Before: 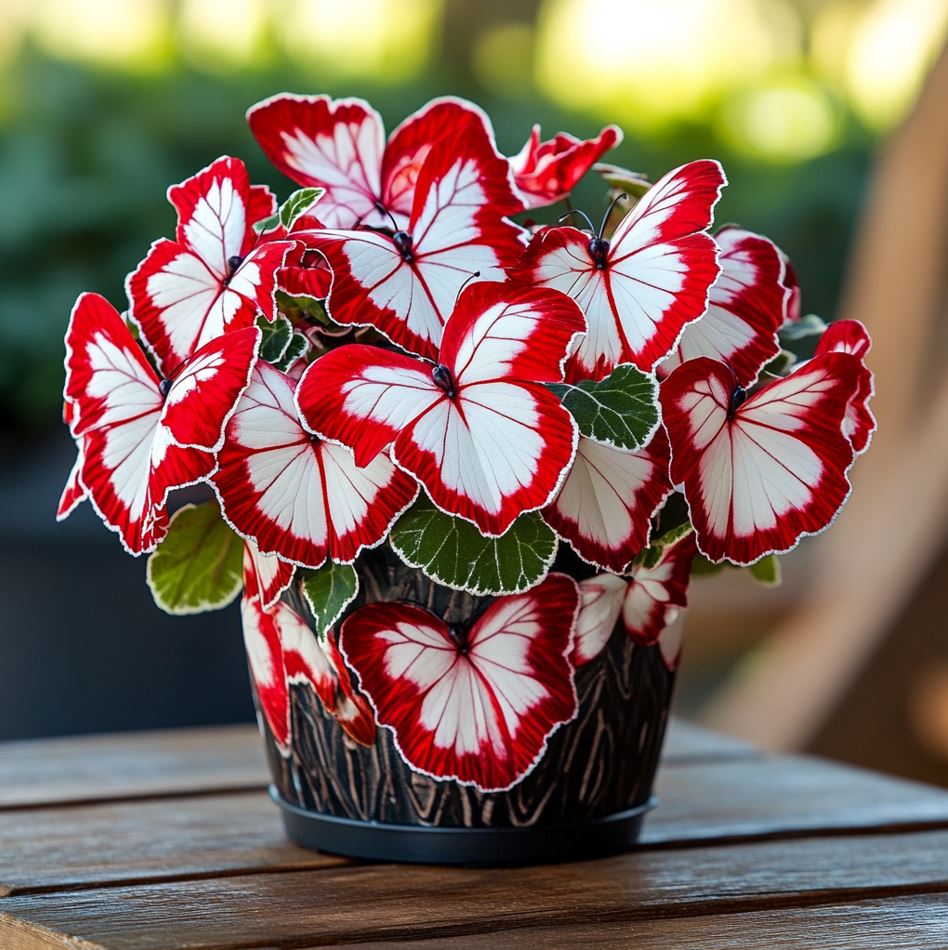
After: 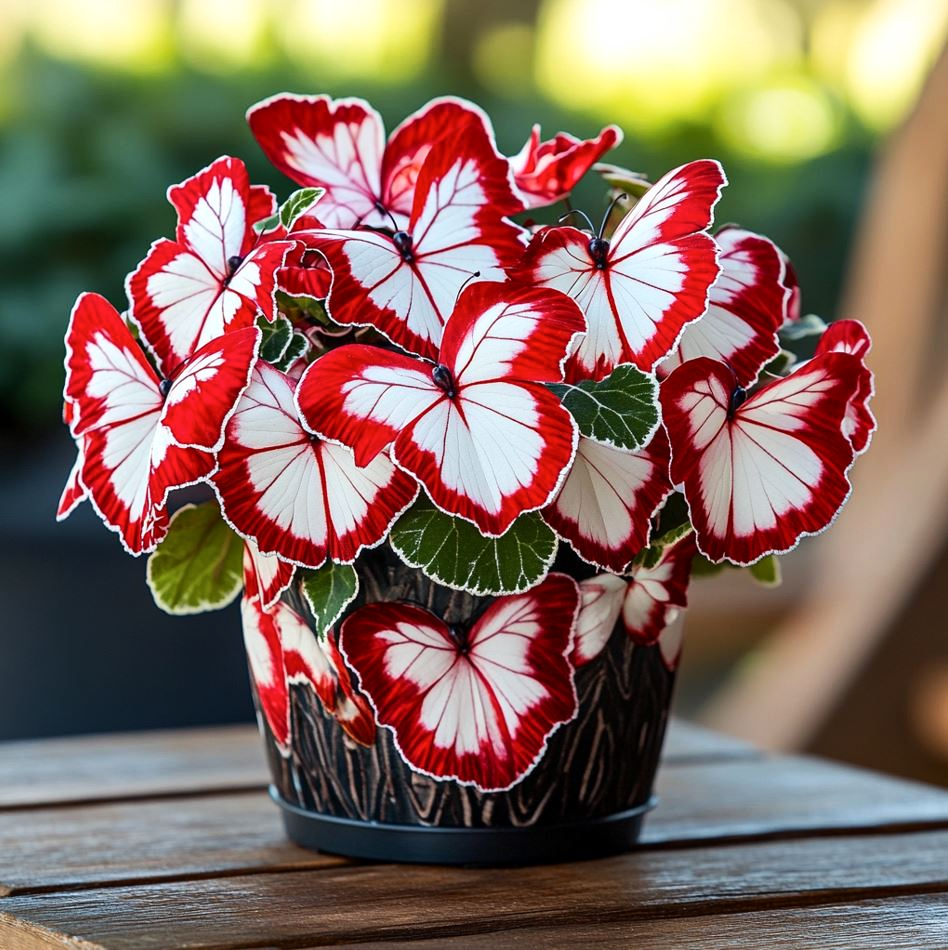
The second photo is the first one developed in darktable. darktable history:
contrast brightness saturation: contrast 0.145, brightness 0.042
